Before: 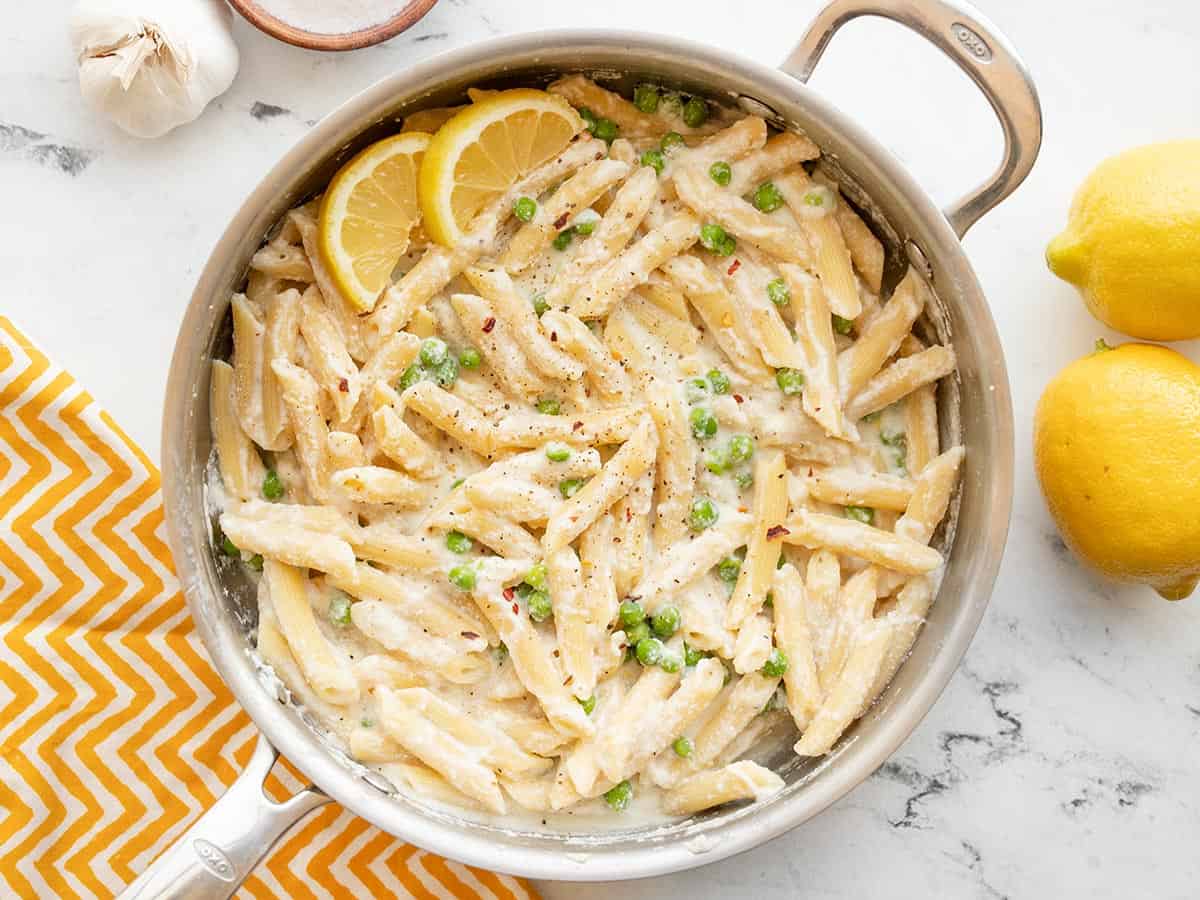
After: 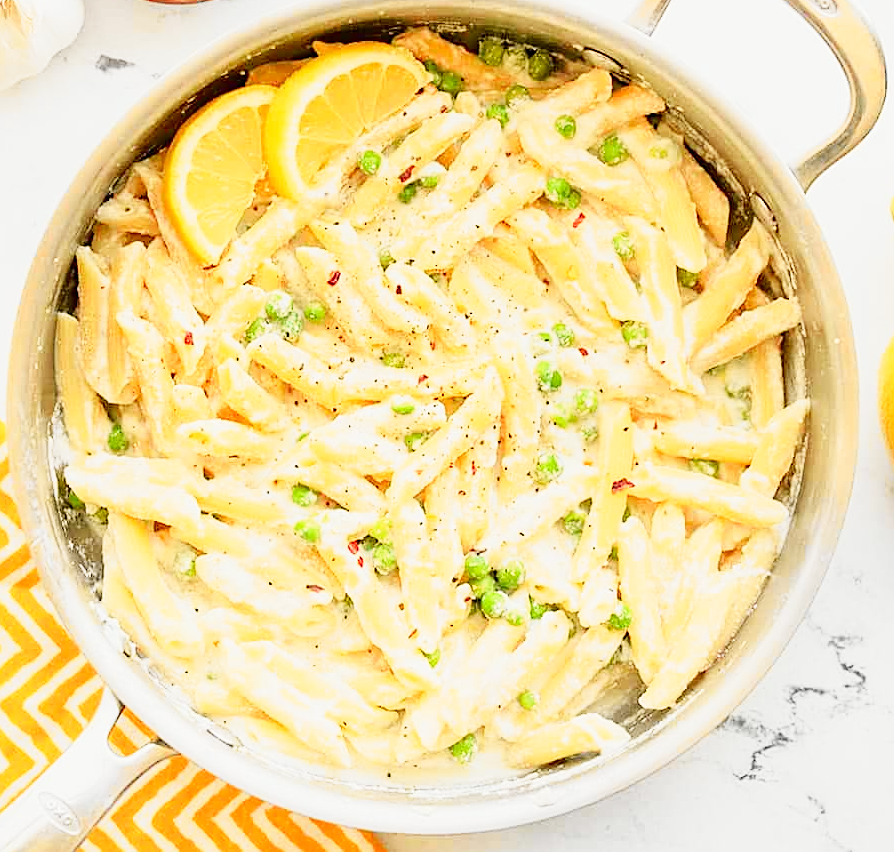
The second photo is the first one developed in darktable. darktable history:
base curve: curves: ch0 [(0, 0) (0.204, 0.334) (0.55, 0.733) (1, 1)], preserve colors none
tone curve: curves: ch0 [(0, 0.008) (0.107, 0.091) (0.278, 0.351) (0.457, 0.562) (0.628, 0.738) (0.839, 0.909) (0.998, 0.978)]; ch1 [(0, 0) (0.437, 0.408) (0.474, 0.479) (0.502, 0.5) (0.527, 0.519) (0.561, 0.575) (0.608, 0.665) (0.669, 0.748) (0.859, 0.899) (1, 1)]; ch2 [(0, 0) (0.33, 0.301) (0.421, 0.443) (0.473, 0.498) (0.502, 0.504) (0.522, 0.527) (0.549, 0.583) (0.644, 0.703) (1, 1)], color space Lab, independent channels, preserve colors none
crop and rotate: left 12.949%, top 5.325%, right 12.534%
sharpen: on, module defaults
